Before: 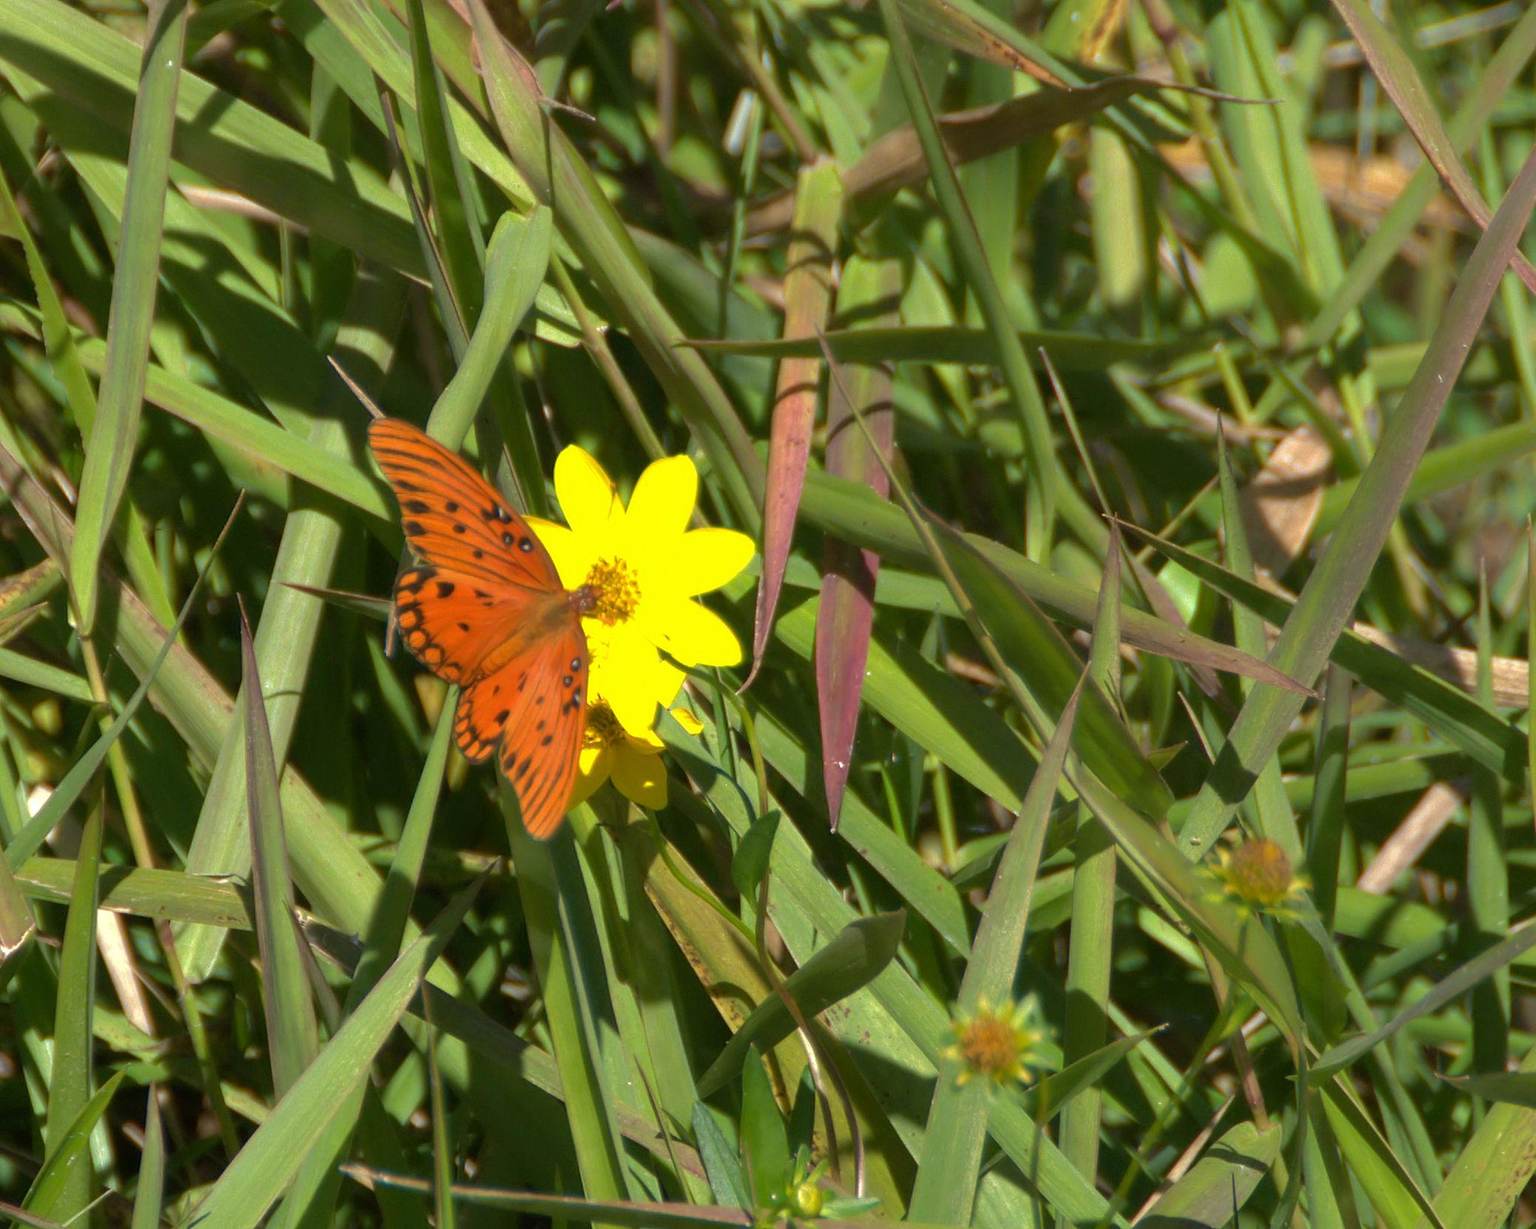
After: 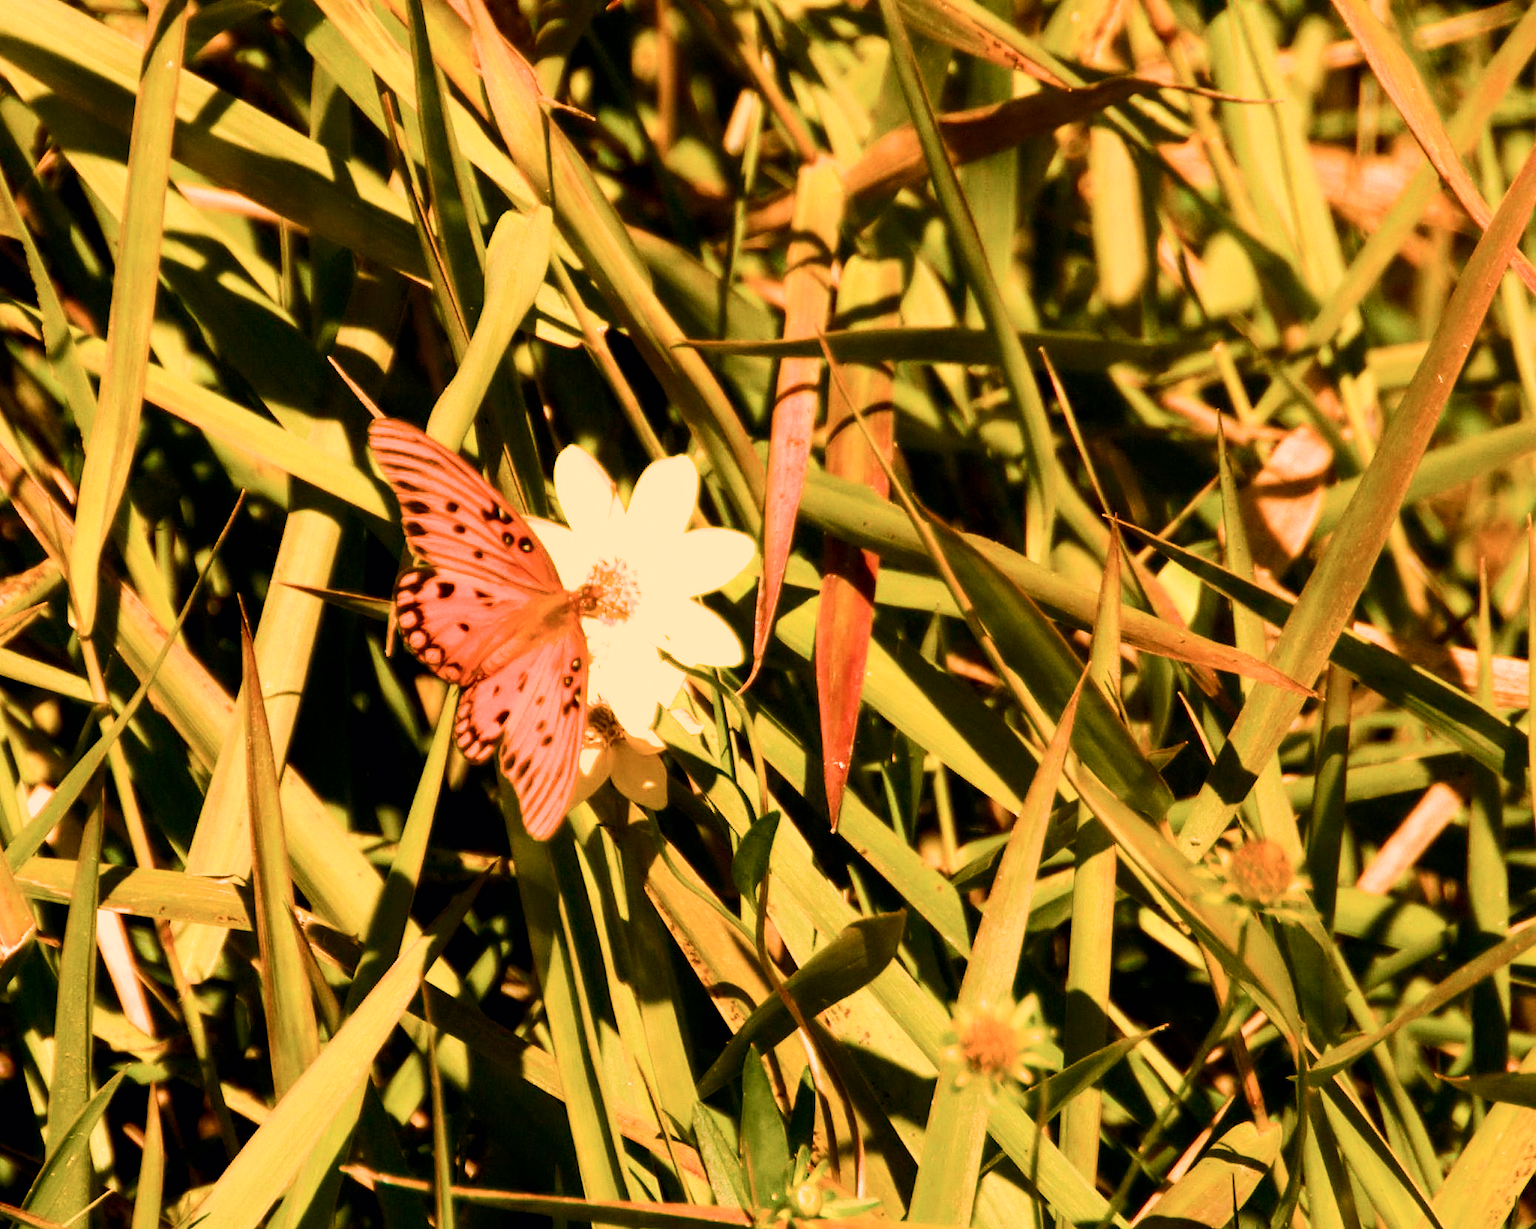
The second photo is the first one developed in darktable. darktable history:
color balance rgb: shadows lift › luminance -9.41%, highlights gain › luminance 17.6%, global offset › luminance -1.45%, perceptual saturation grading › highlights -17.77%, perceptual saturation grading › mid-tones 33.1%, perceptual saturation grading › shadows 50.52%, global vibrance 24.22%
white balance: red 1.467, blue 0.684
filmic rgb: black relative exposure -7.65 EV, white relative exposure 4.56 EV, hardness 3.61, color science v6 (2022)
contrast brightness saturation: contrast 0.39, brightness 0.1
